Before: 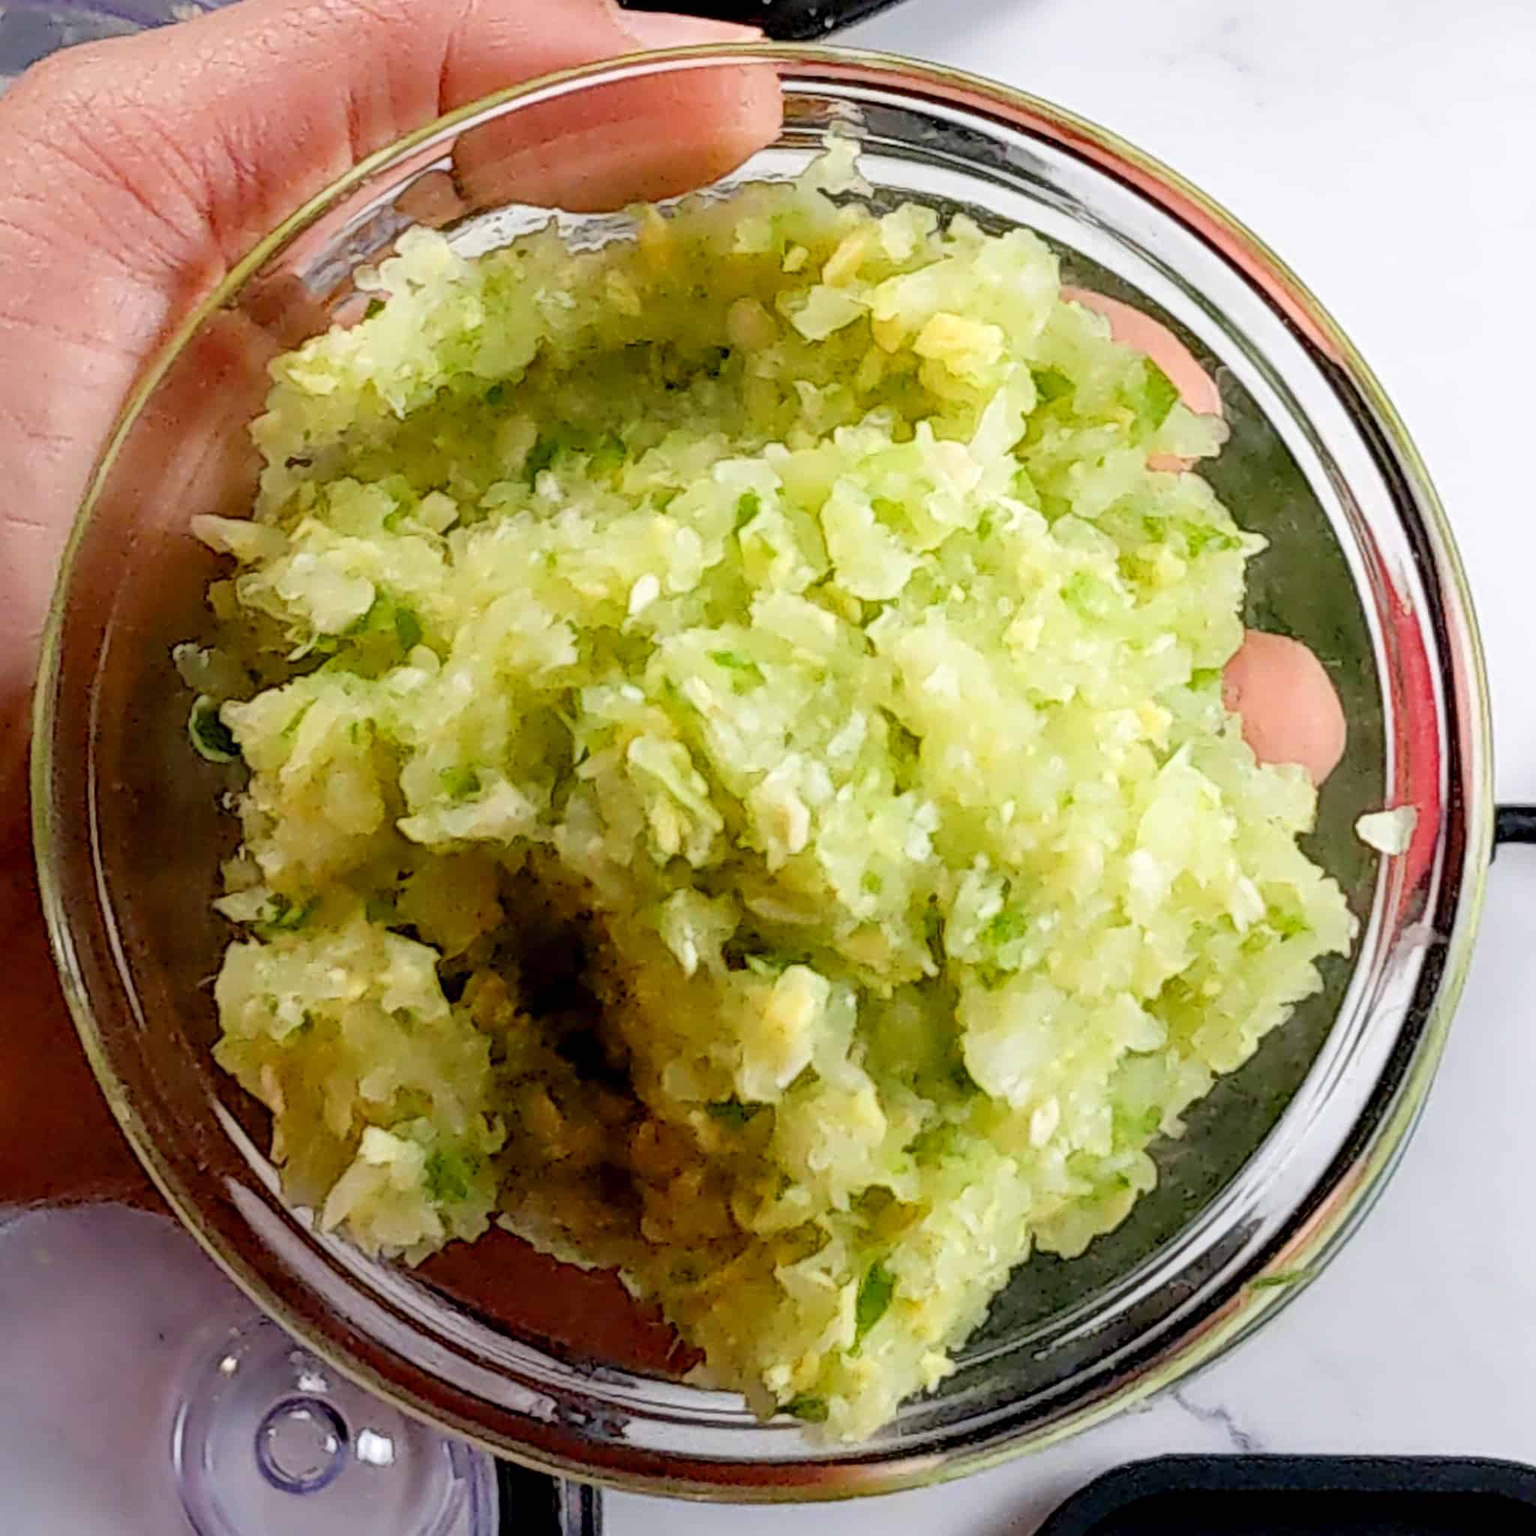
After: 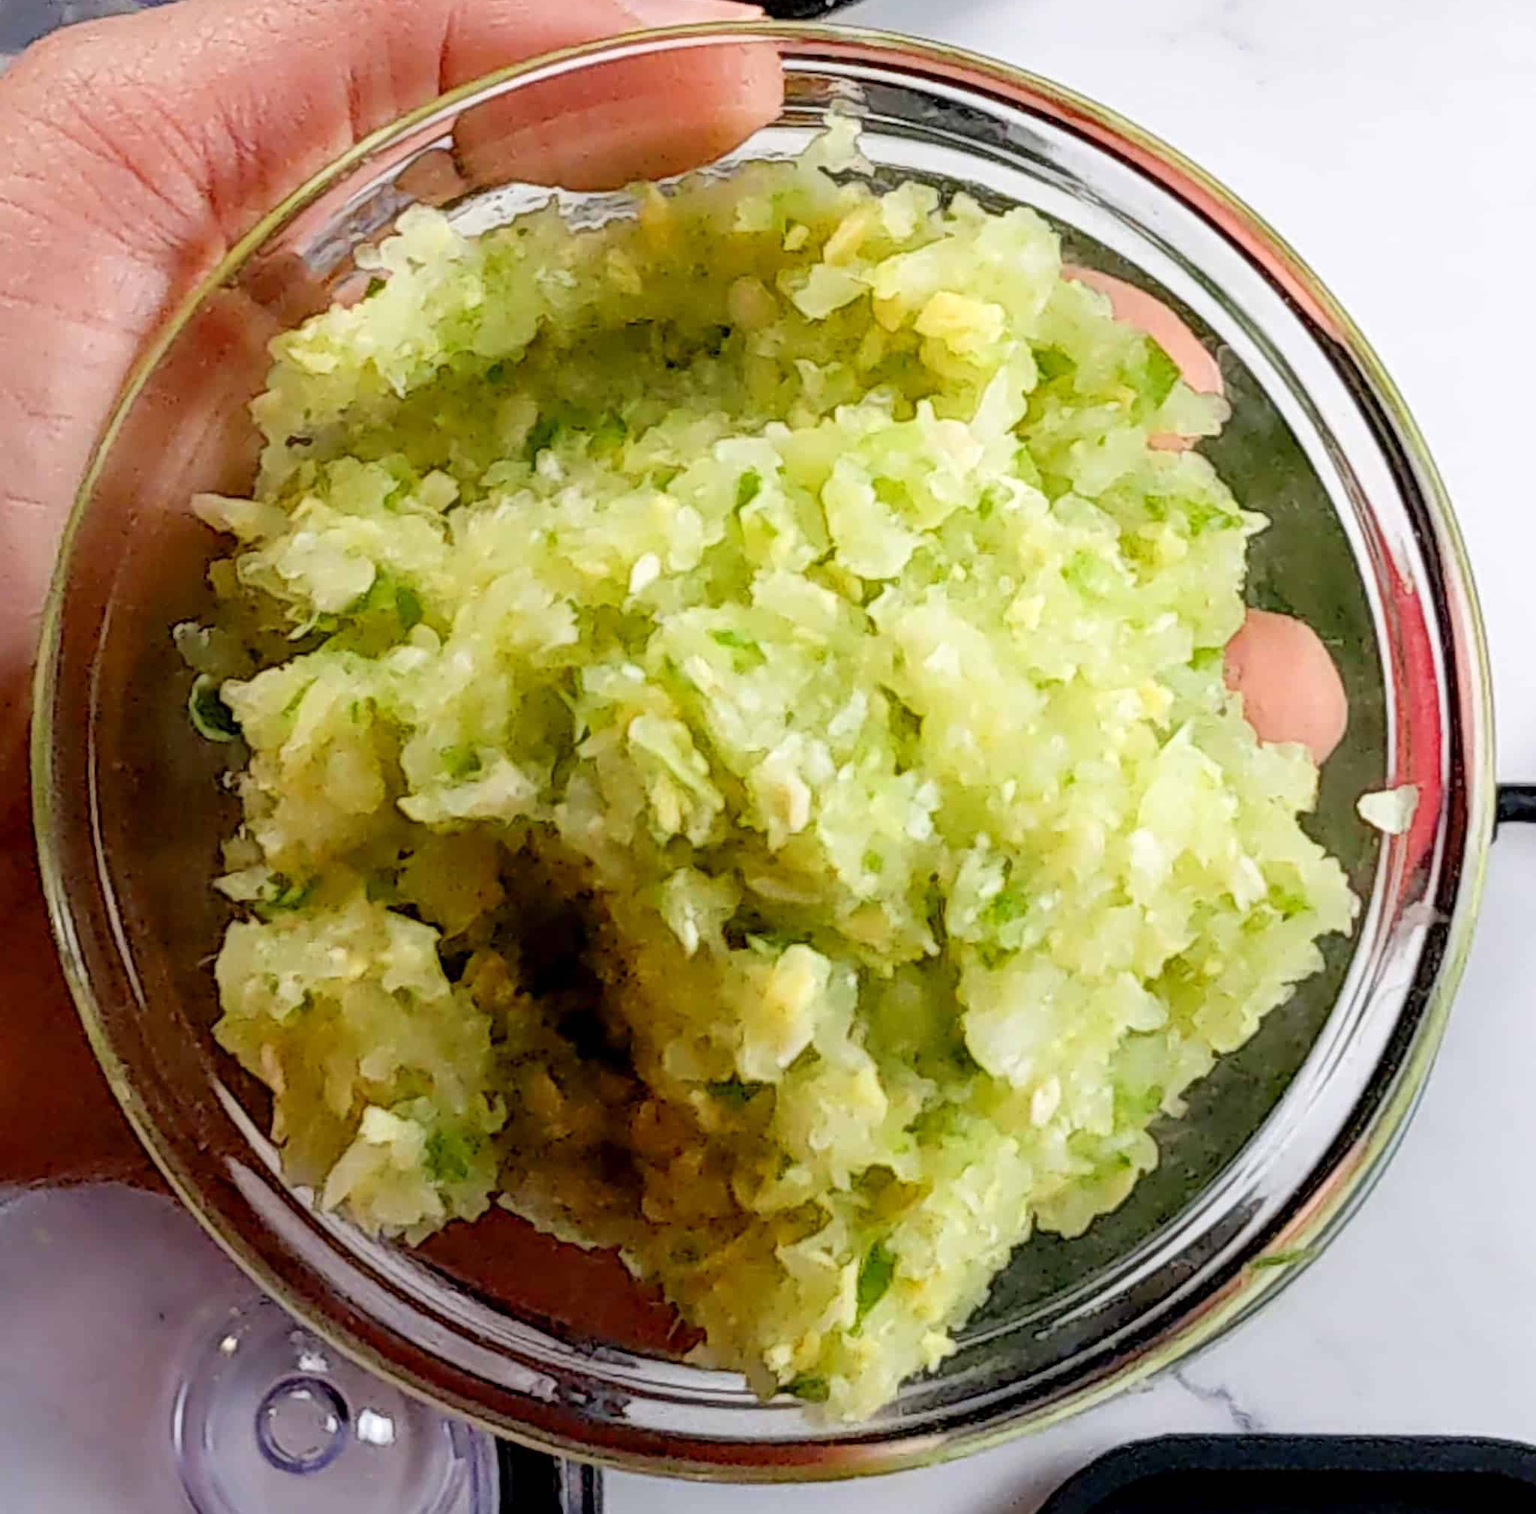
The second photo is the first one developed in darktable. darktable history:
crop: top 1.431%, right 0.056%
